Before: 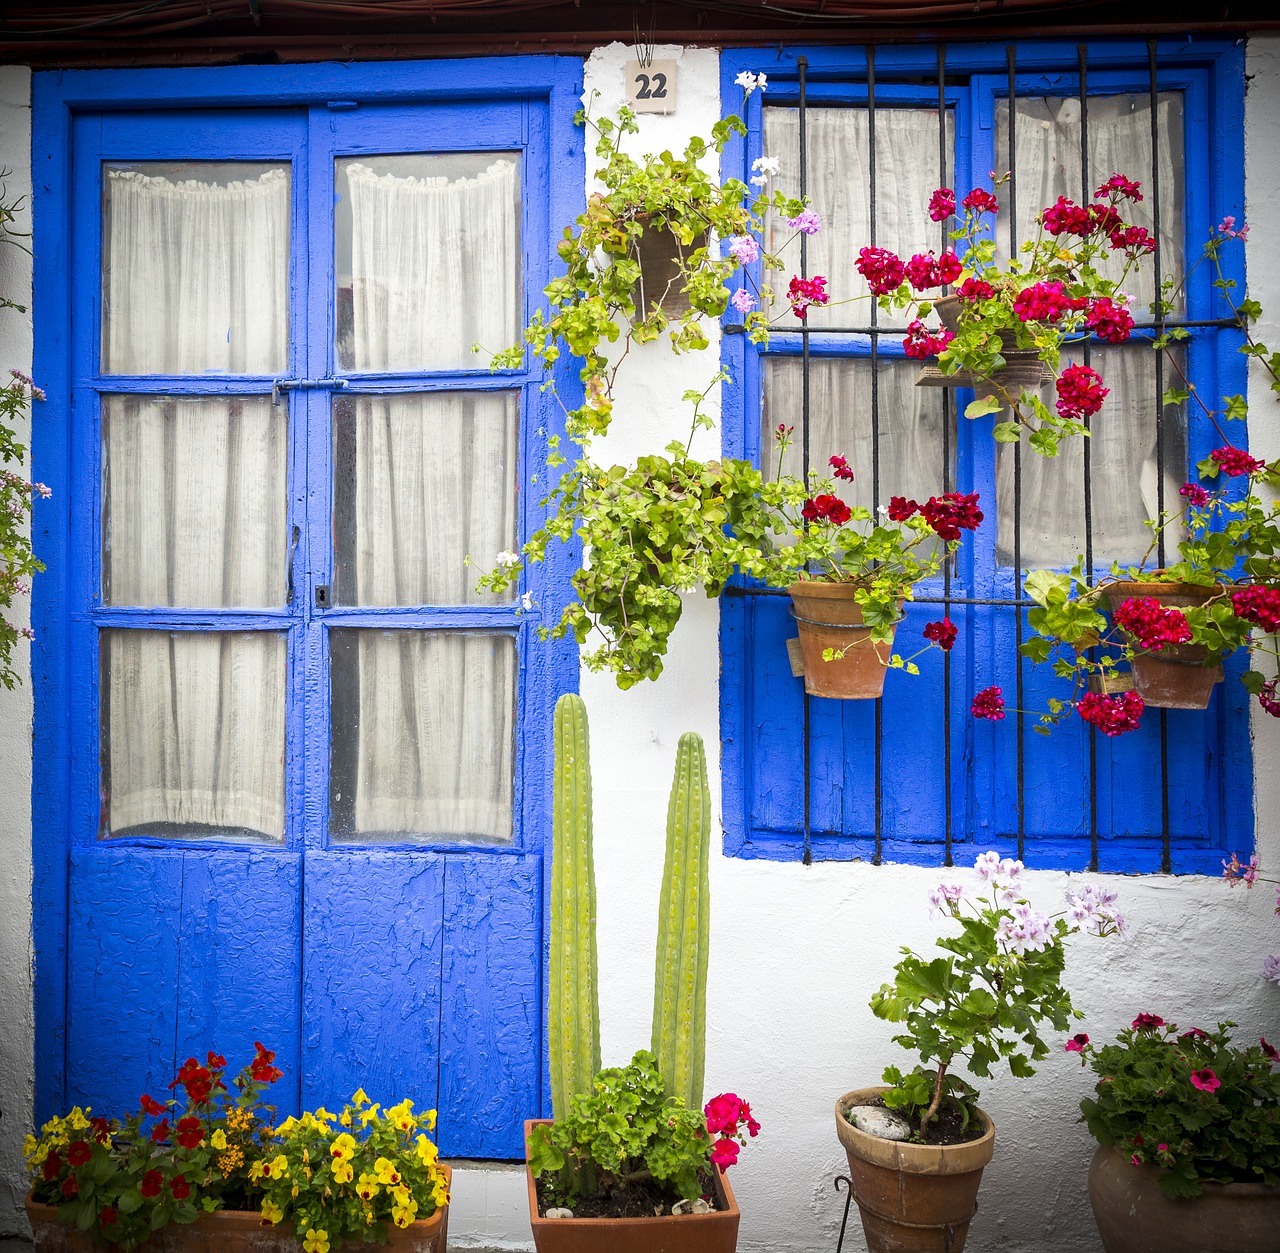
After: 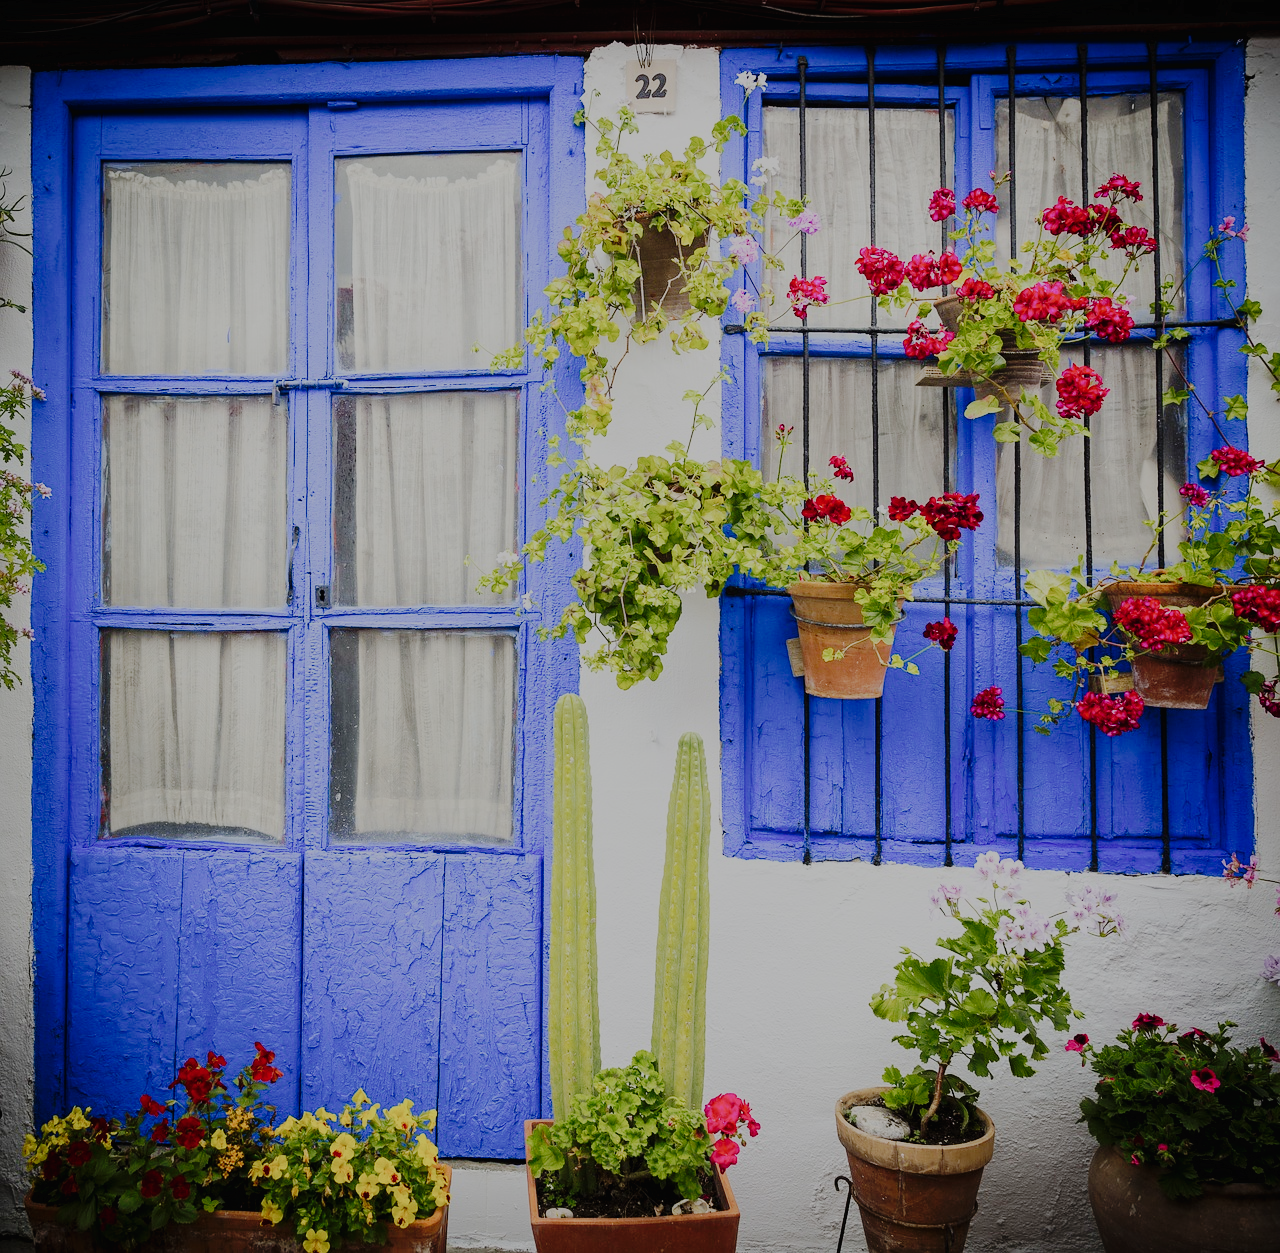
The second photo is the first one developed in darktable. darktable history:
color balance rgb: perceptual brilliance grading › global brilliance -48.39%
exposure: black level correction 0, exposure 1.2 EV, compensate exposure bias true, compensate highlight preservation false
tone curve: curves: ch0 [(0, 0) (0.003, 0.013) (0.011, 0.012) (0.025, 0.011) (0.044, 0.016) (0.069, 0.029) (0.1, 0.045) (0.136, 0.074) (0.177, 0.123) (0.224, 0.207) (0.277, 0.313) (0.335, 0.414) (0.399, 0.509) (0.468, 0.599) (0.543, 0.663) (0.623, 0.728) (0.709, 0.79) (0.801, 0.854) (0.898, 0.925) (1, 1)], preserve colors none
